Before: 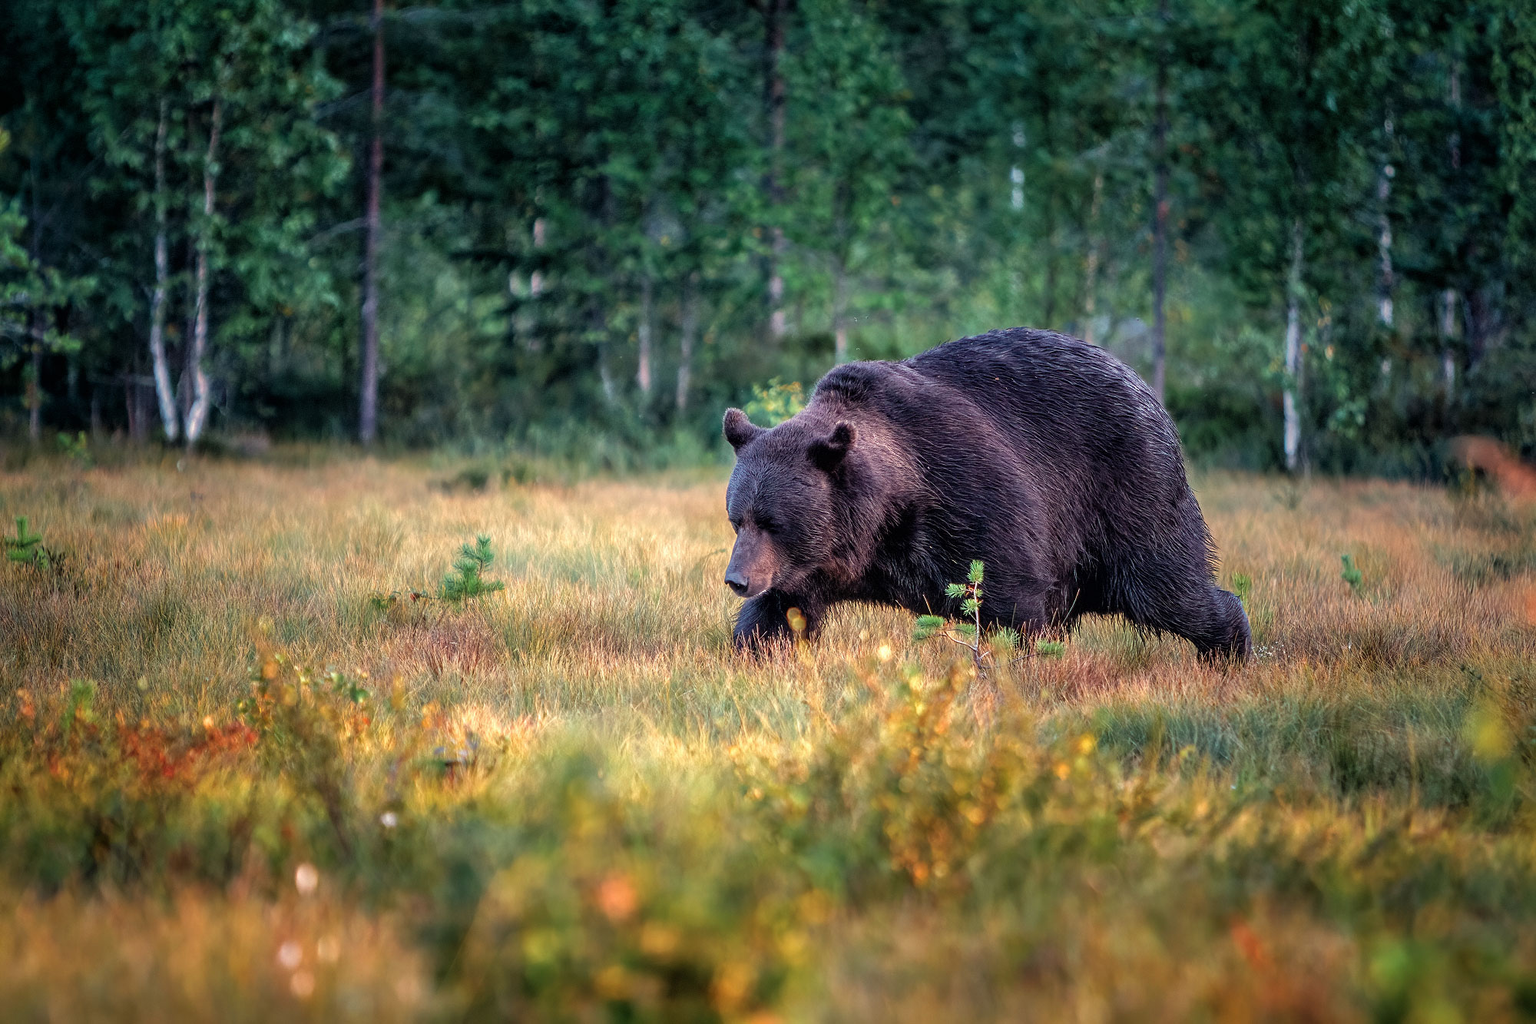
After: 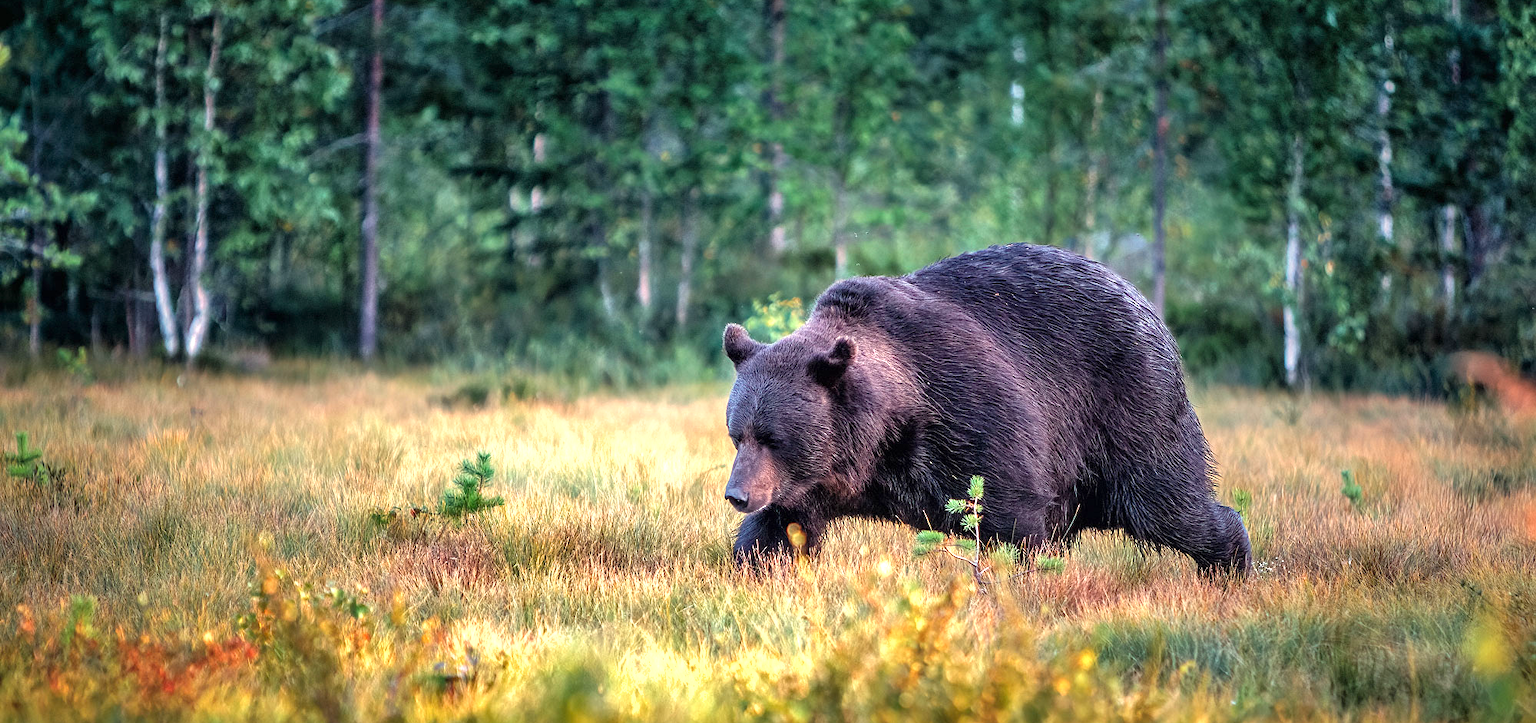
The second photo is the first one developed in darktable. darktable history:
exposure: exposure 0.781 EV, compensate highlight preservation false
crop and rotate: top 8.293%, bottom 20.996%
shadows and highlights: shadows 43.71, white point adjustment -1.46, soften with gaussian
